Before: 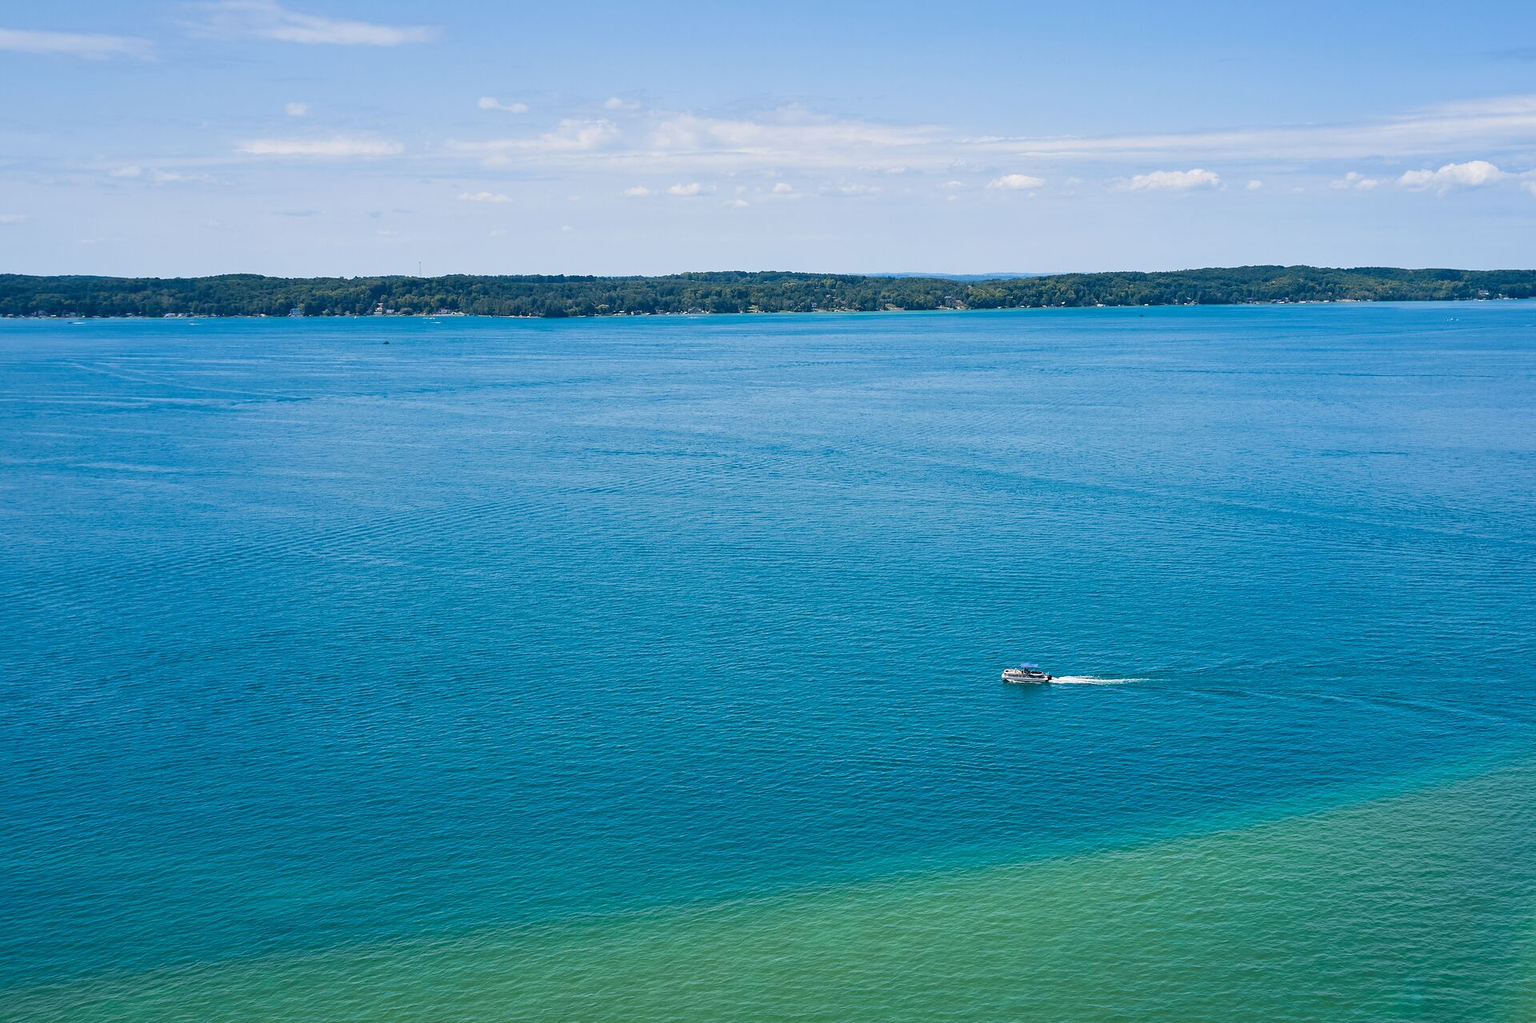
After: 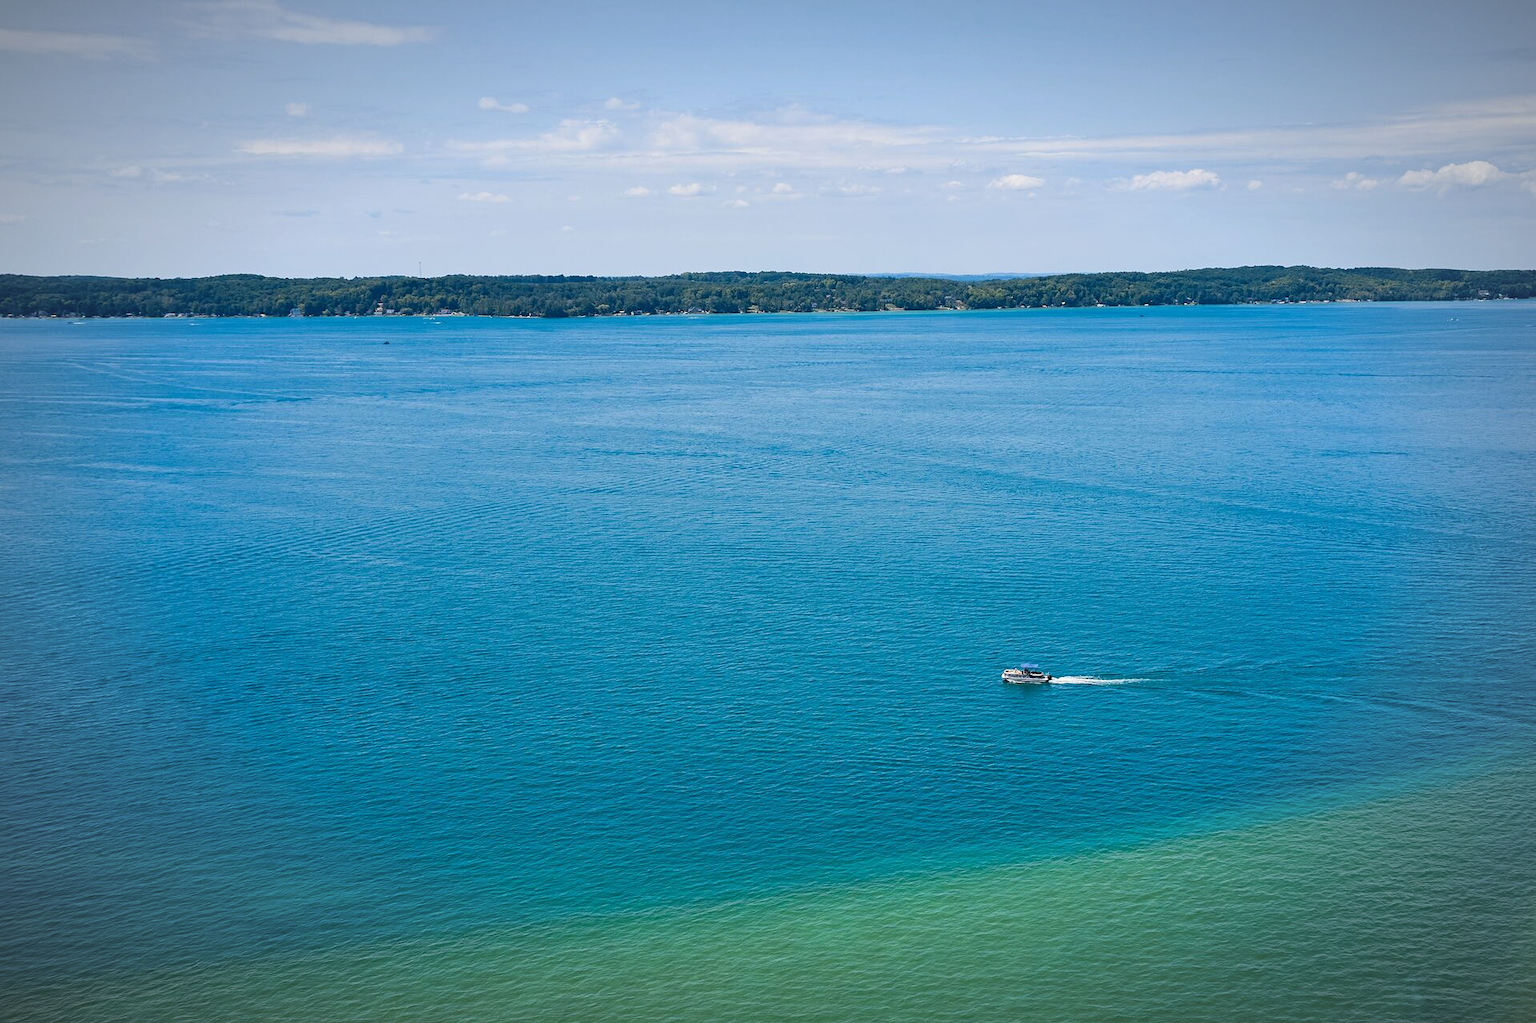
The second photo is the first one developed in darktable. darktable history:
vignetting: fall-off radius 59.76%, automatic ratio true, unbound false
